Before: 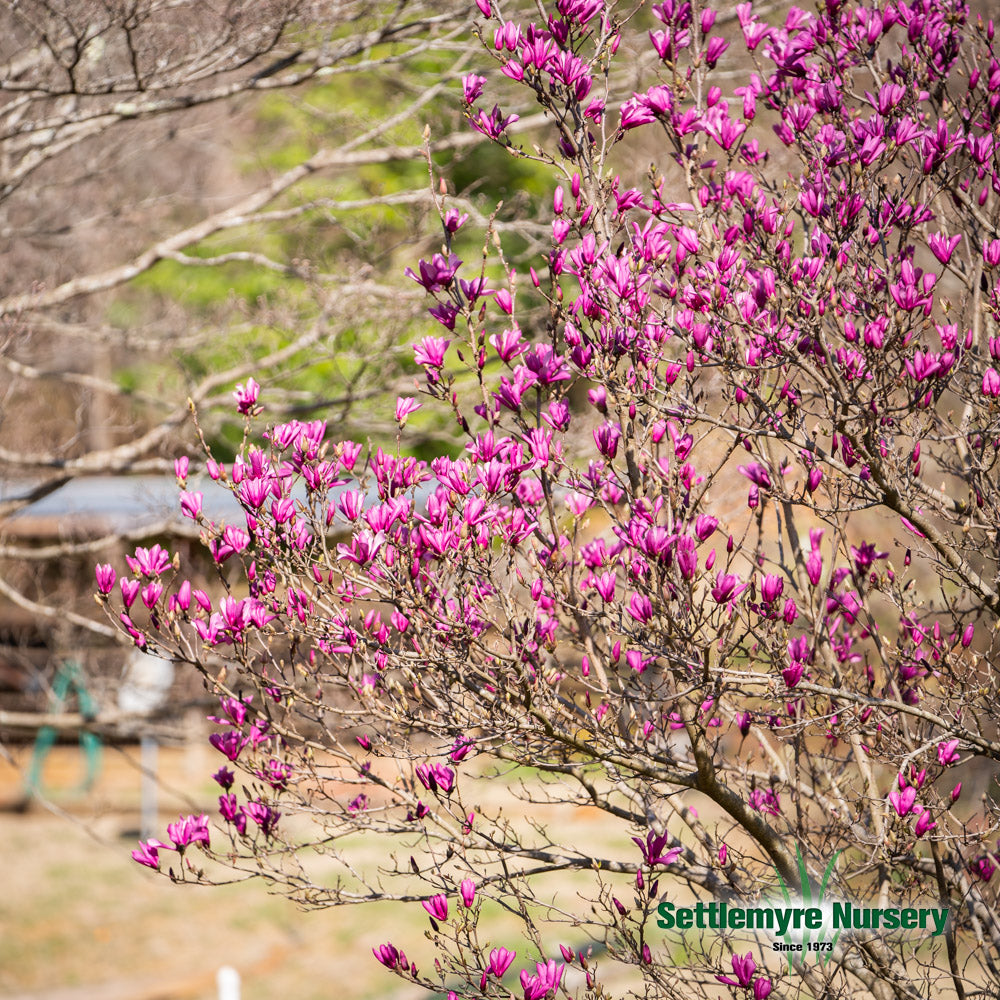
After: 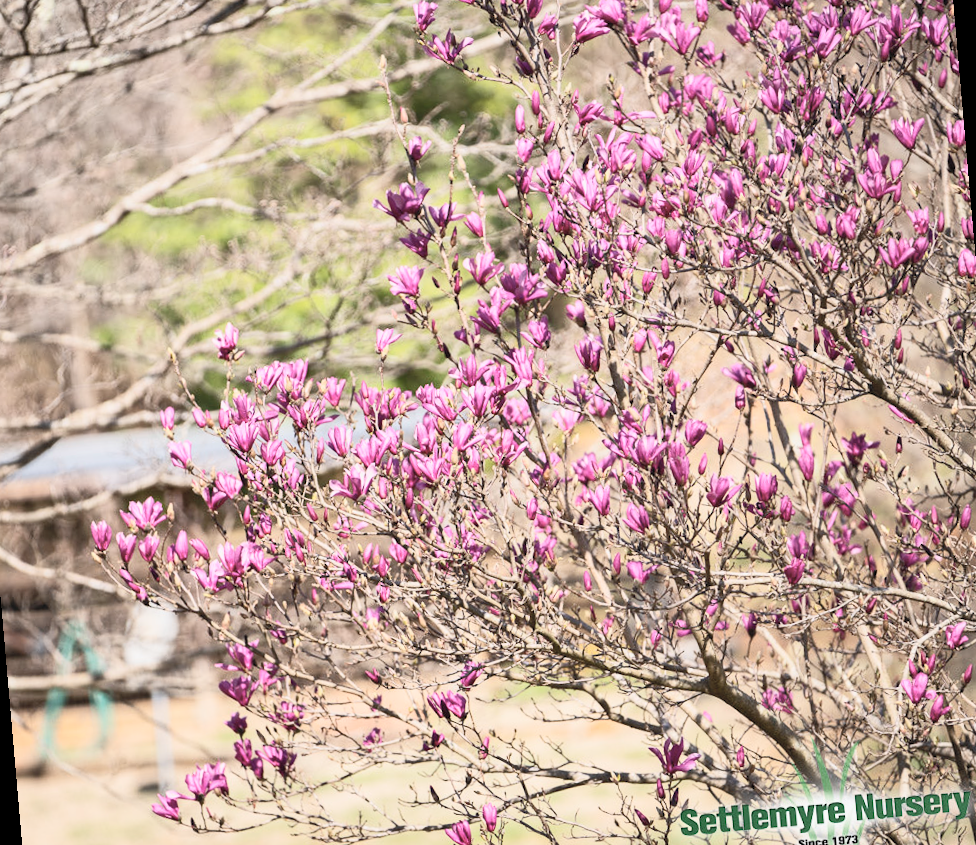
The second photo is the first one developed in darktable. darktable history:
shadows and highlights: shadows 29.61, highlights -30.47, low approximation 0.01, soften with gaussian
exposure: exposure -0.153 EV, compensate highlight preservation false
contrast brightness saturation: contrast 0.43, brightness 0.56, saturation -0.19
tone equalizer: -8 EV 0.25 EV, -7 EV 0.417 EV, -6 EV 0.417 EV, -5 EV 0.25 EV, -3 EV -0.25 EV, -2 EV -0.417 EV, -1 EV -0.417 EV, +0 EV -0.25 EV, edges refinement/feathering 500, mask exposure compensation -1.57 EV, preserve details guided filter
white balance: red 1, blue 1
rotate and perspective: rotation -5°, crop left 0.05, crop right 0.952, crop top 0.11, crop bottom 0.89
